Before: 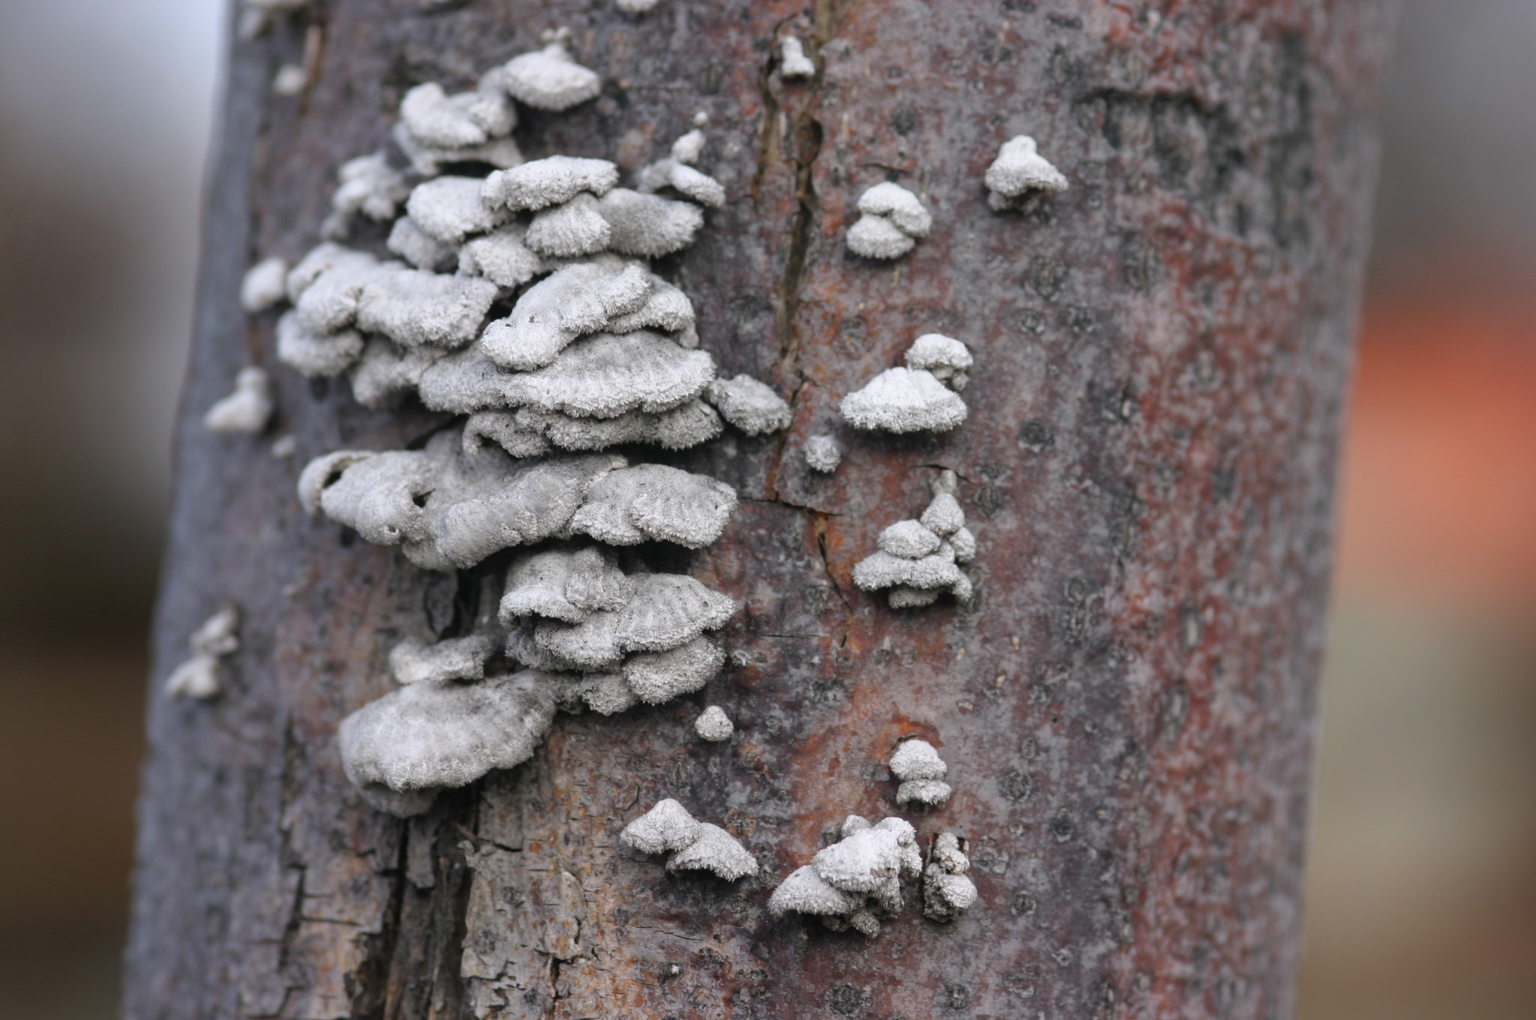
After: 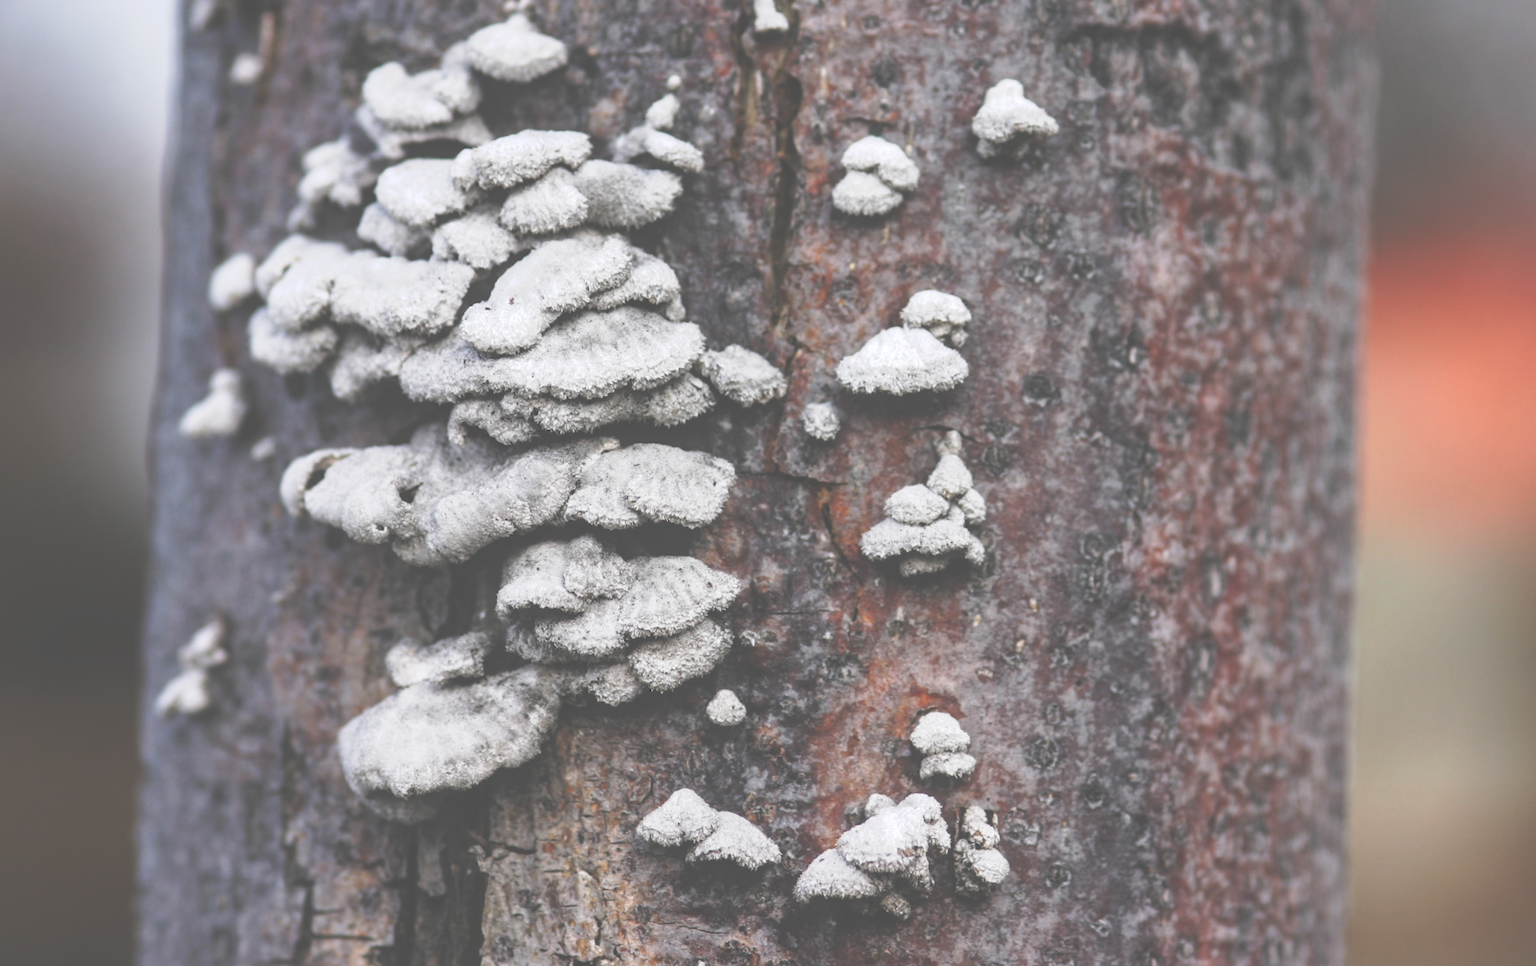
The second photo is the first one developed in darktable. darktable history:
rotate and perspective: rotation -3.52°, crop left 0.036, crop right 0.964, crop top 0.081, crop bottom 0.919
tone curve: curves: ch0 [(0, 0) (0.003, 0.345) (0.011, 0.345) (0.025, 0.345) (0.044, 0.349) (0.069, 0.353) (0.1, 0.356) (0.136, 0.359) (0.177, 0.366) (0.224, 0.378) (0.277, 0.398) (0.335, 0.429) (0.399, 0.476) (0.468, 0.545) (0.543, 0.624) (0.623, 0.721) (0.709, 0.811) (0.801, 0.876) (0.898, 0.913) (1, 1)], preserve colors none
local contrast: on, module defaults
